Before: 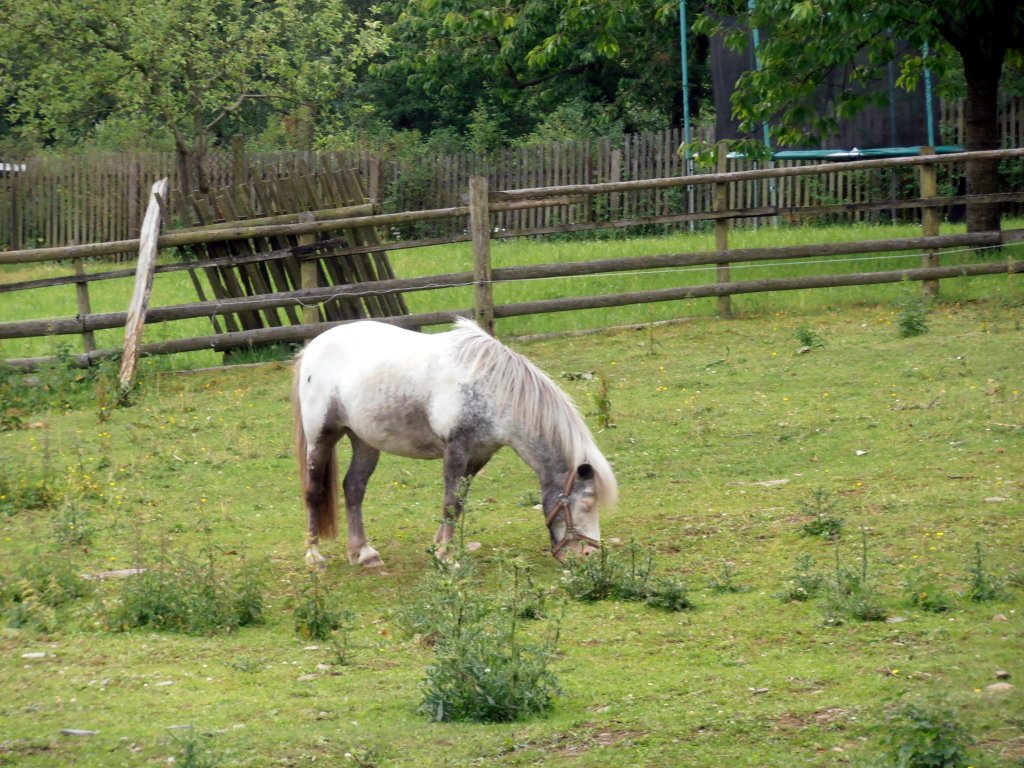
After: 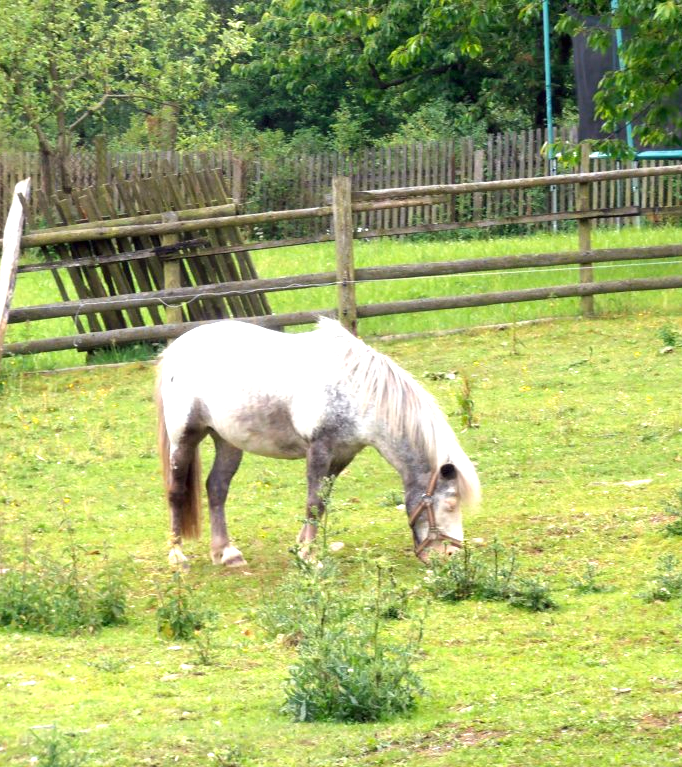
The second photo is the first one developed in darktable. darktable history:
crop and rotate: left 13.425%, right 19.93%
color balance rgb: perceptual saturation grading › global saturation -0.082%, global vibrance 20%
exposure: black level correction 0, exposure 1 EV, compensate highlight preservation false
